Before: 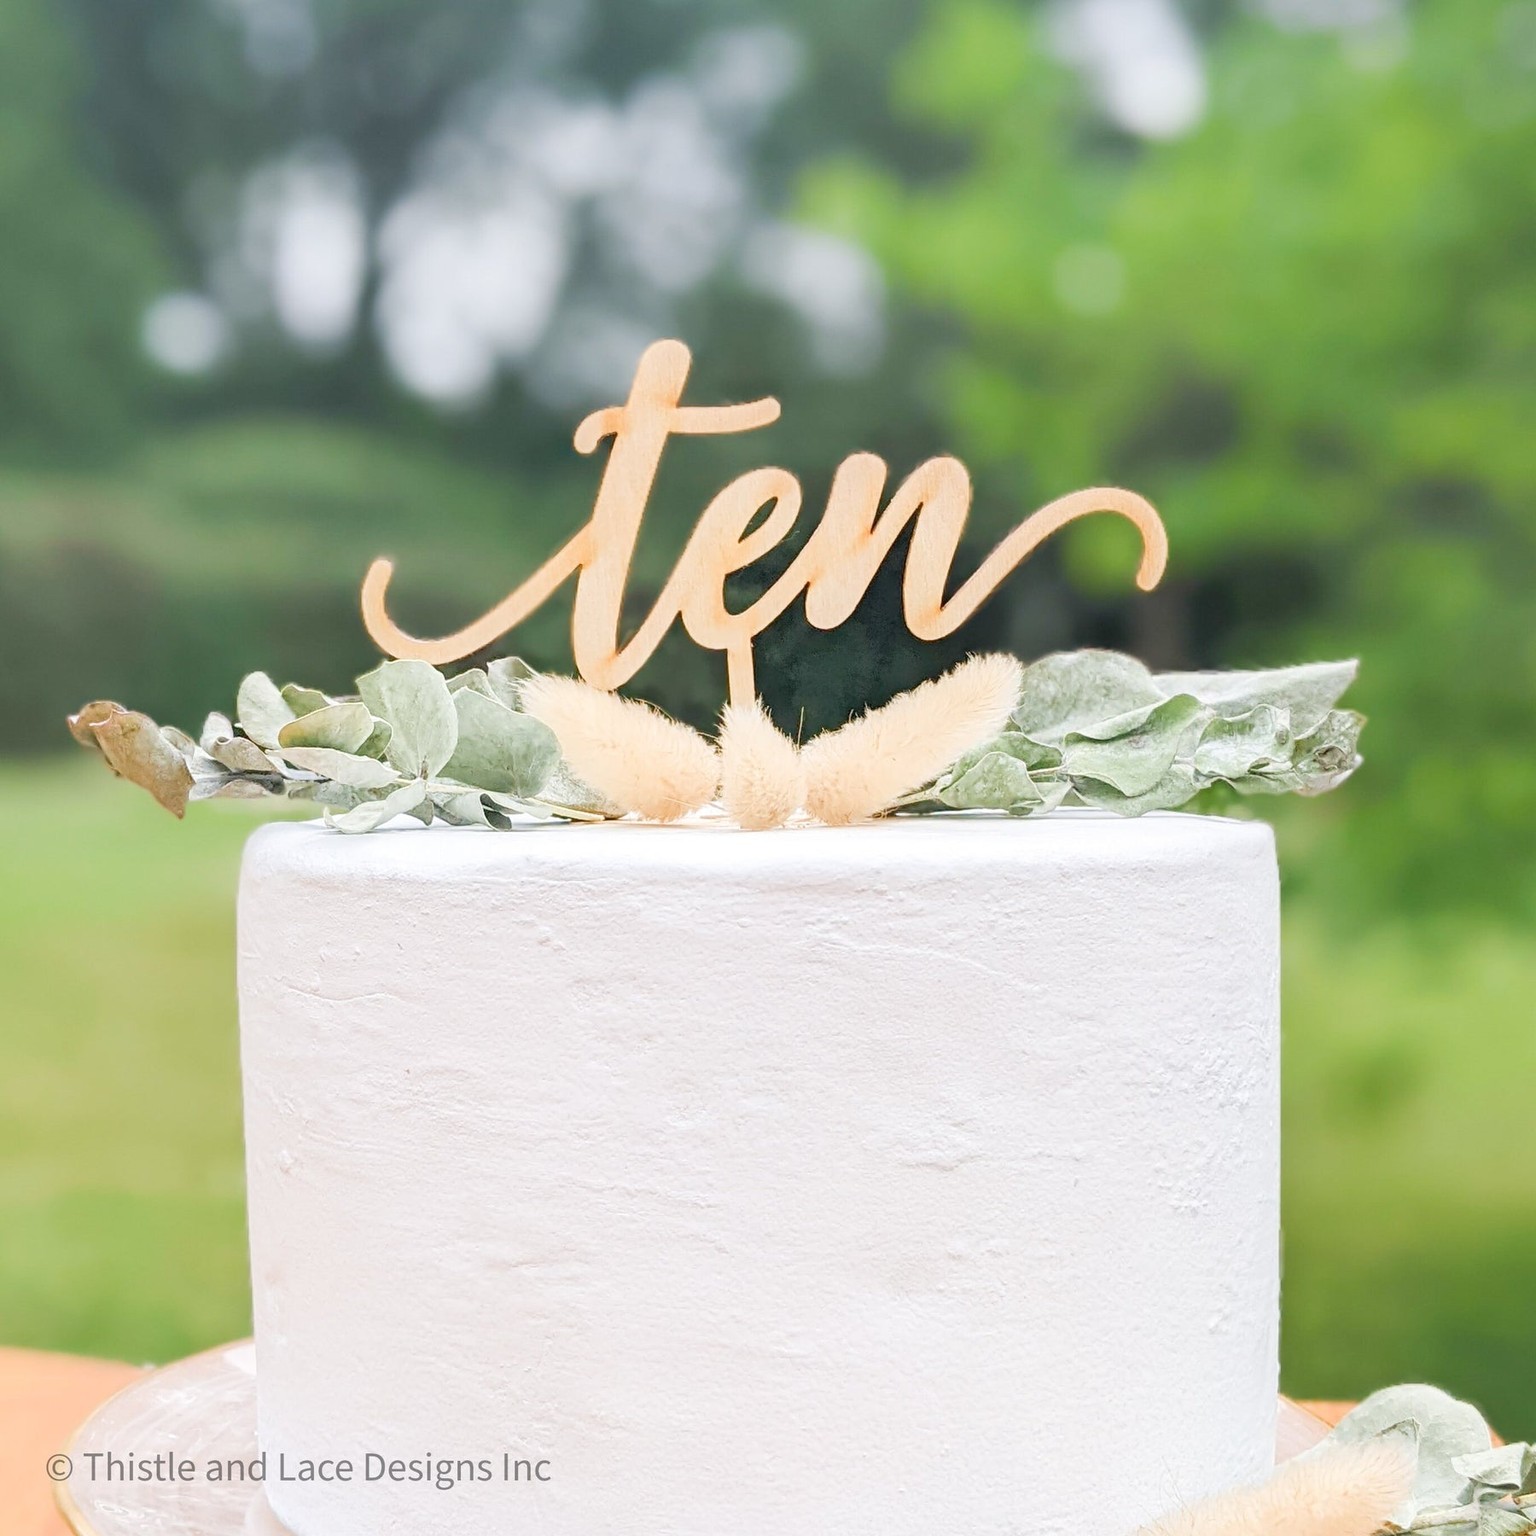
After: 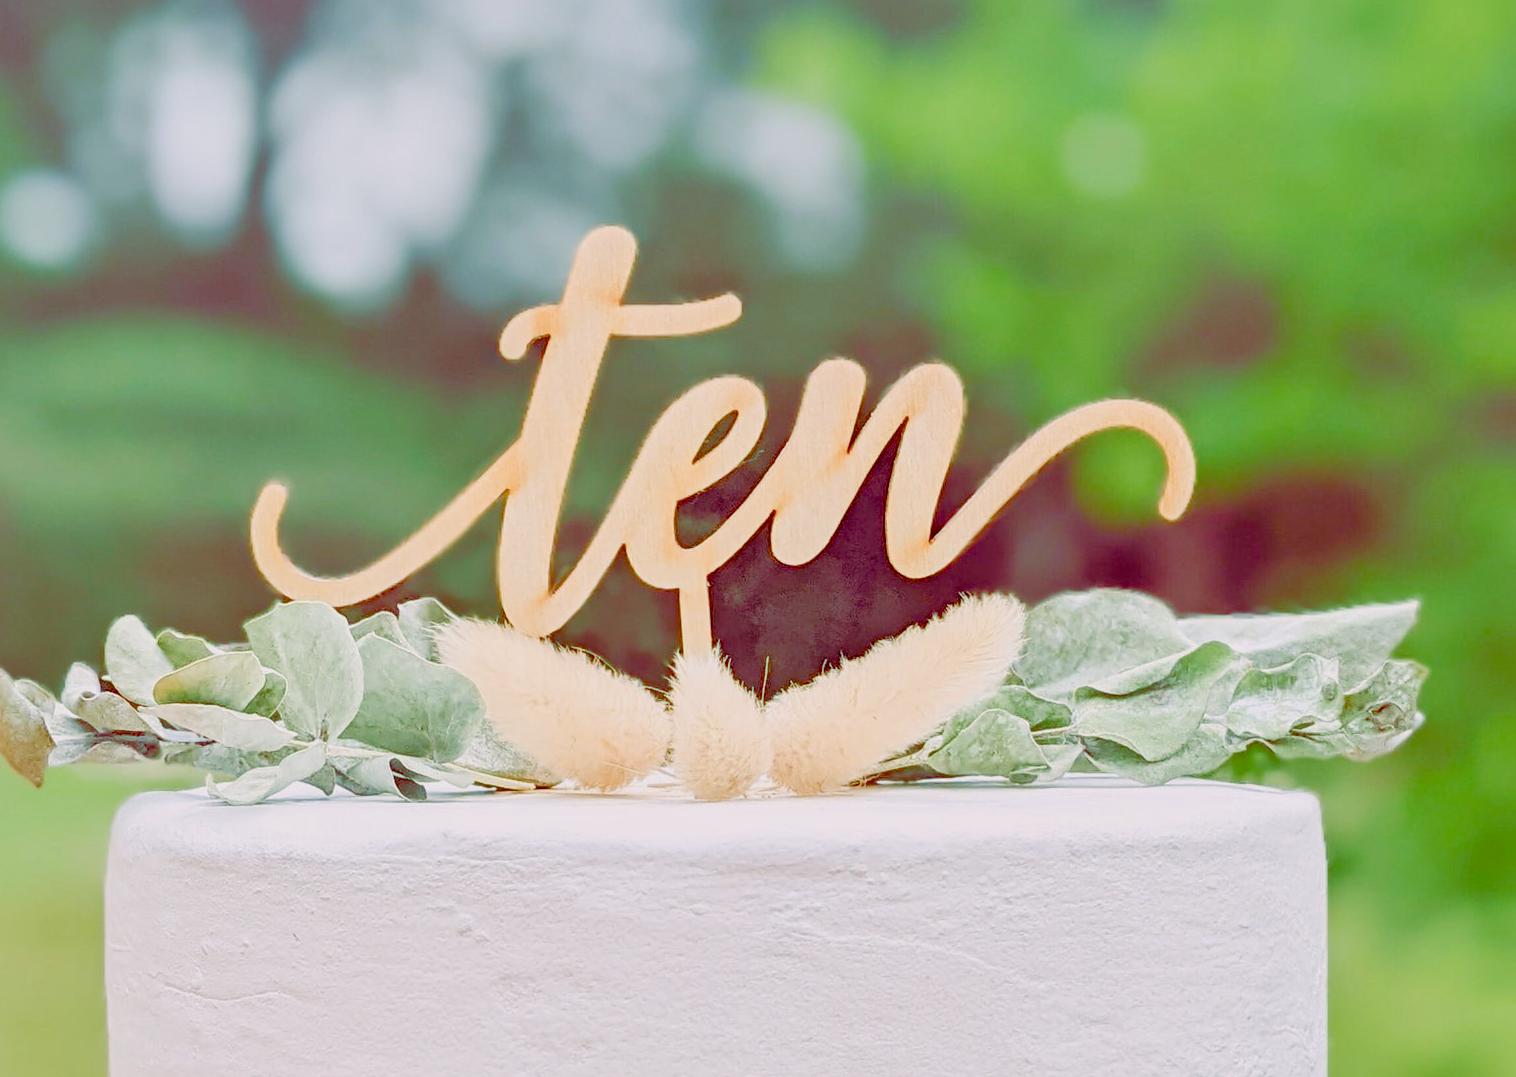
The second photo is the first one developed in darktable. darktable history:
exposure: exposure 0.61 EV, compensate highlight preservation false
color balance rgb: shadows lift › luminance -19.016%, shadows lift › chroma 35.215%, power › chroma 2.122%, power › hue 165.07°, perceptual saturation grading › global saturation 23.257%, perceptual saturation grading › highlights -24.594%, perceptual saturation grading › mid-tones 23.971%, perceptual saturation grading › shadows 40.817%, contrast -29.42%
local contrast: mode bilateral grid, contrast 28, coarseness 16, detail 116%, midtone range 0.2
shadows and highlights: shadows 37.16, highlights -27.9, soften with gaussian
crop and rotate: left 9.641%, top 9.592%, right 6.101%, bottom 30.545%
